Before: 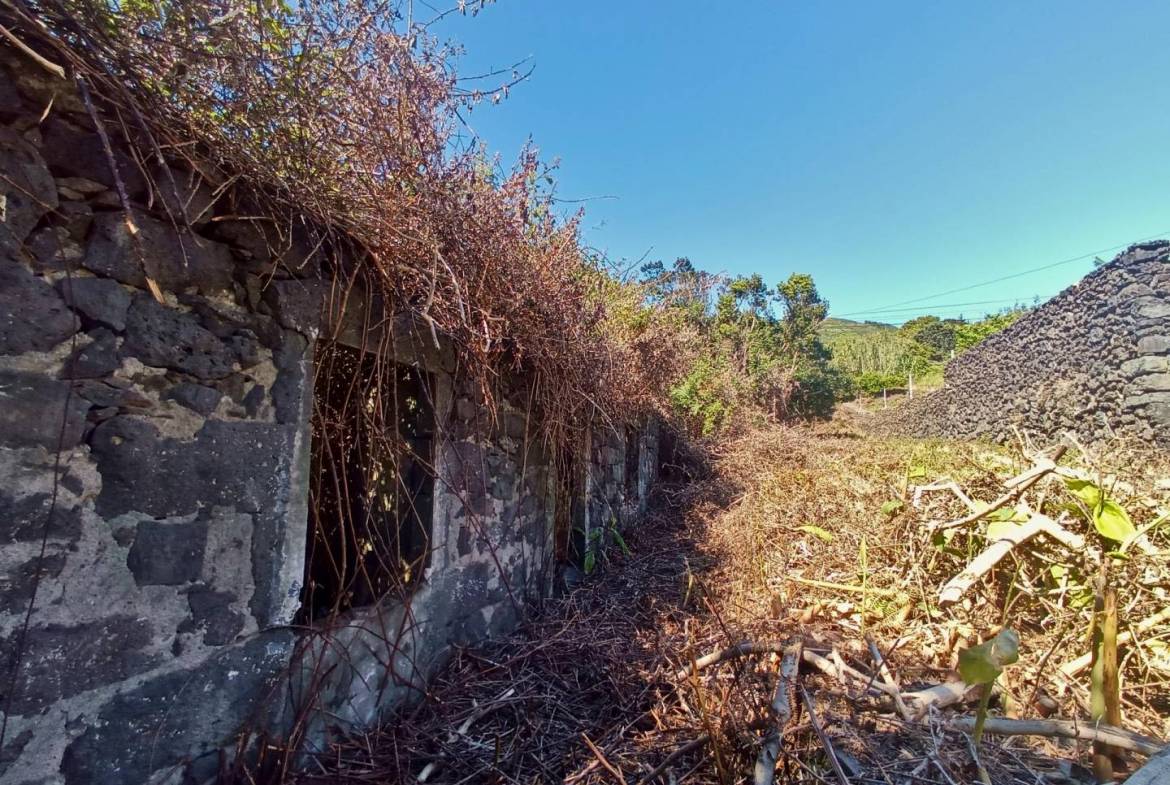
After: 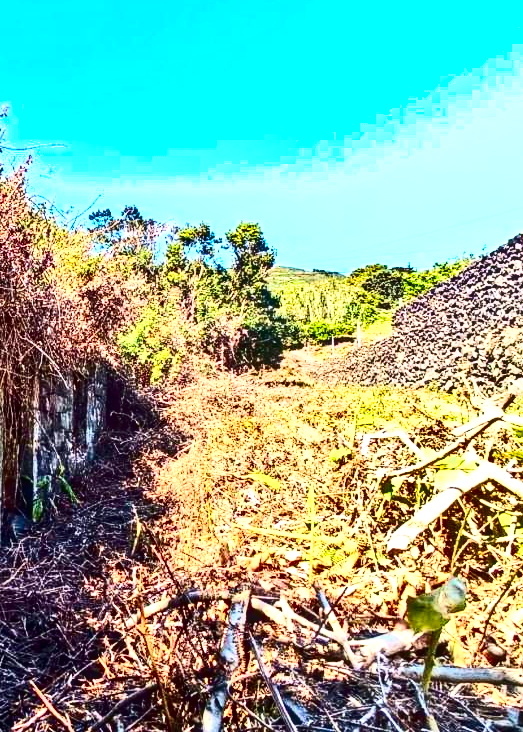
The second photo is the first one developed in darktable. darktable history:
crop: left 47.251%, top 6.71%, right 7.991%
exposure: black level correction 0, exposure 1.025 EV, compensate highlight preservation false
shadows and highlights: low approximation 0.01, soften with gaussian
local contrast: on, module defaults
contrast brightness saturation: contrast 0.404, brightness 0.046, saturation 0.263
contrast equalizer: y [[0.6 ×6], [0.55 ×6], [0 ×6], [0 ×6], [0 ×6]]
